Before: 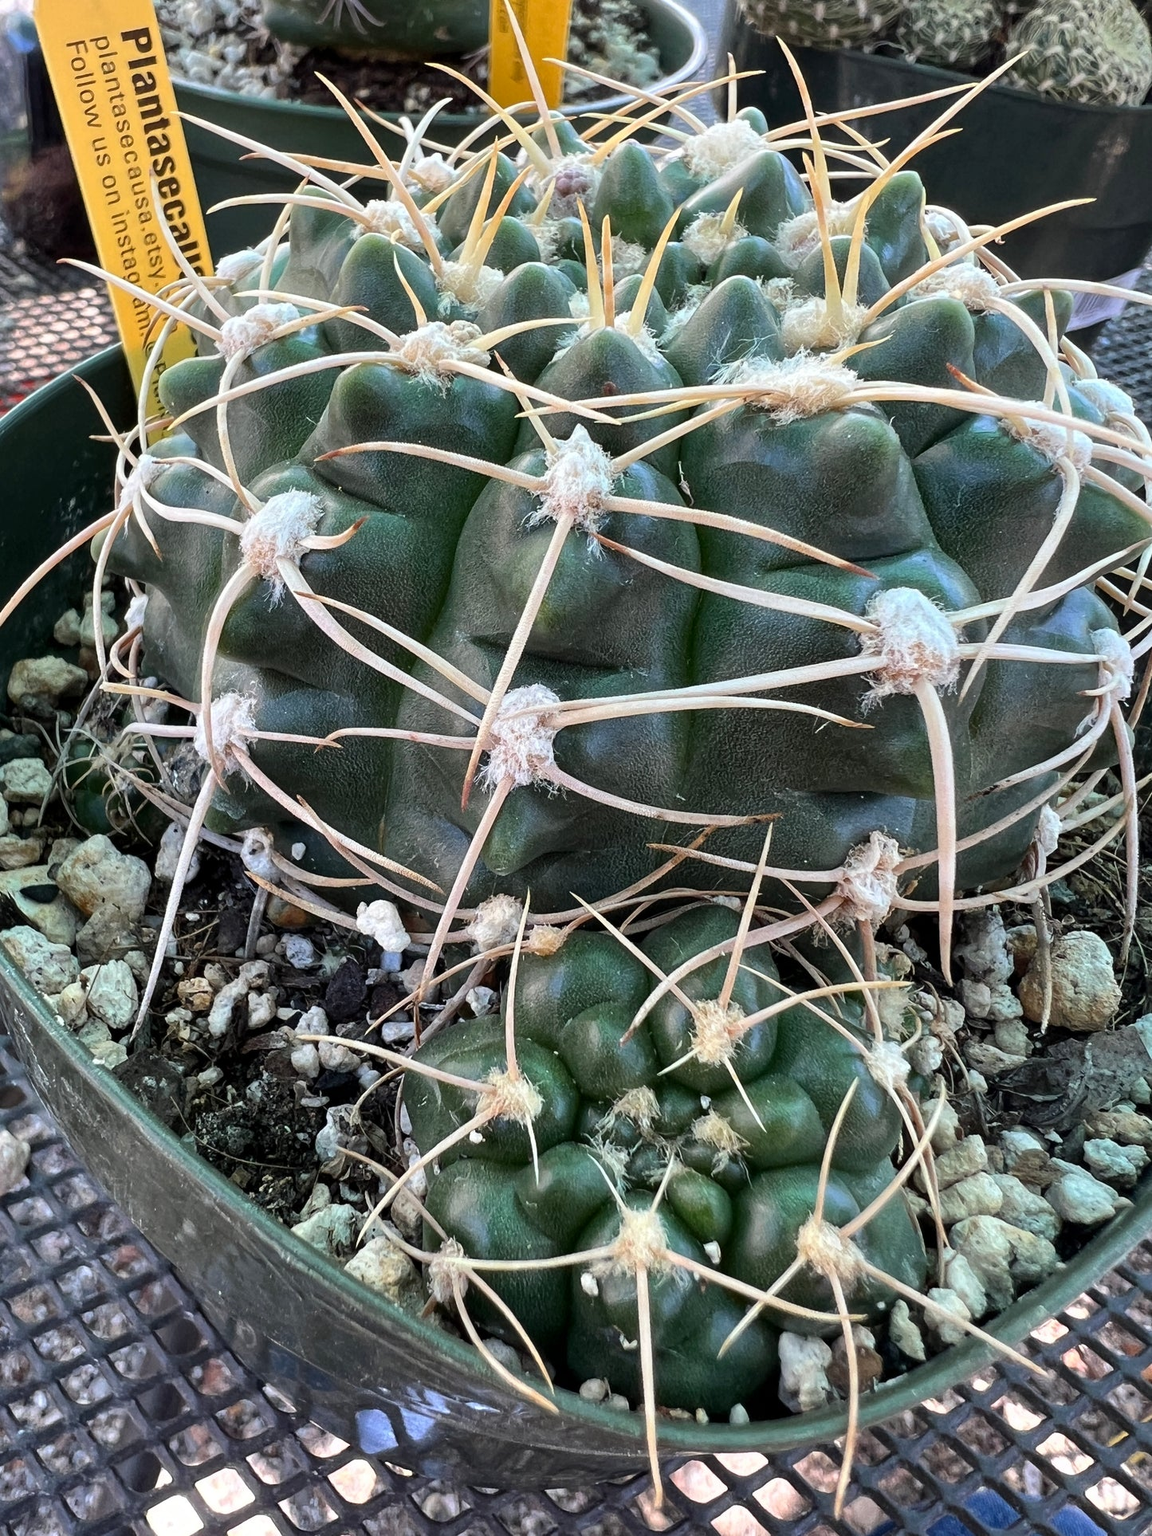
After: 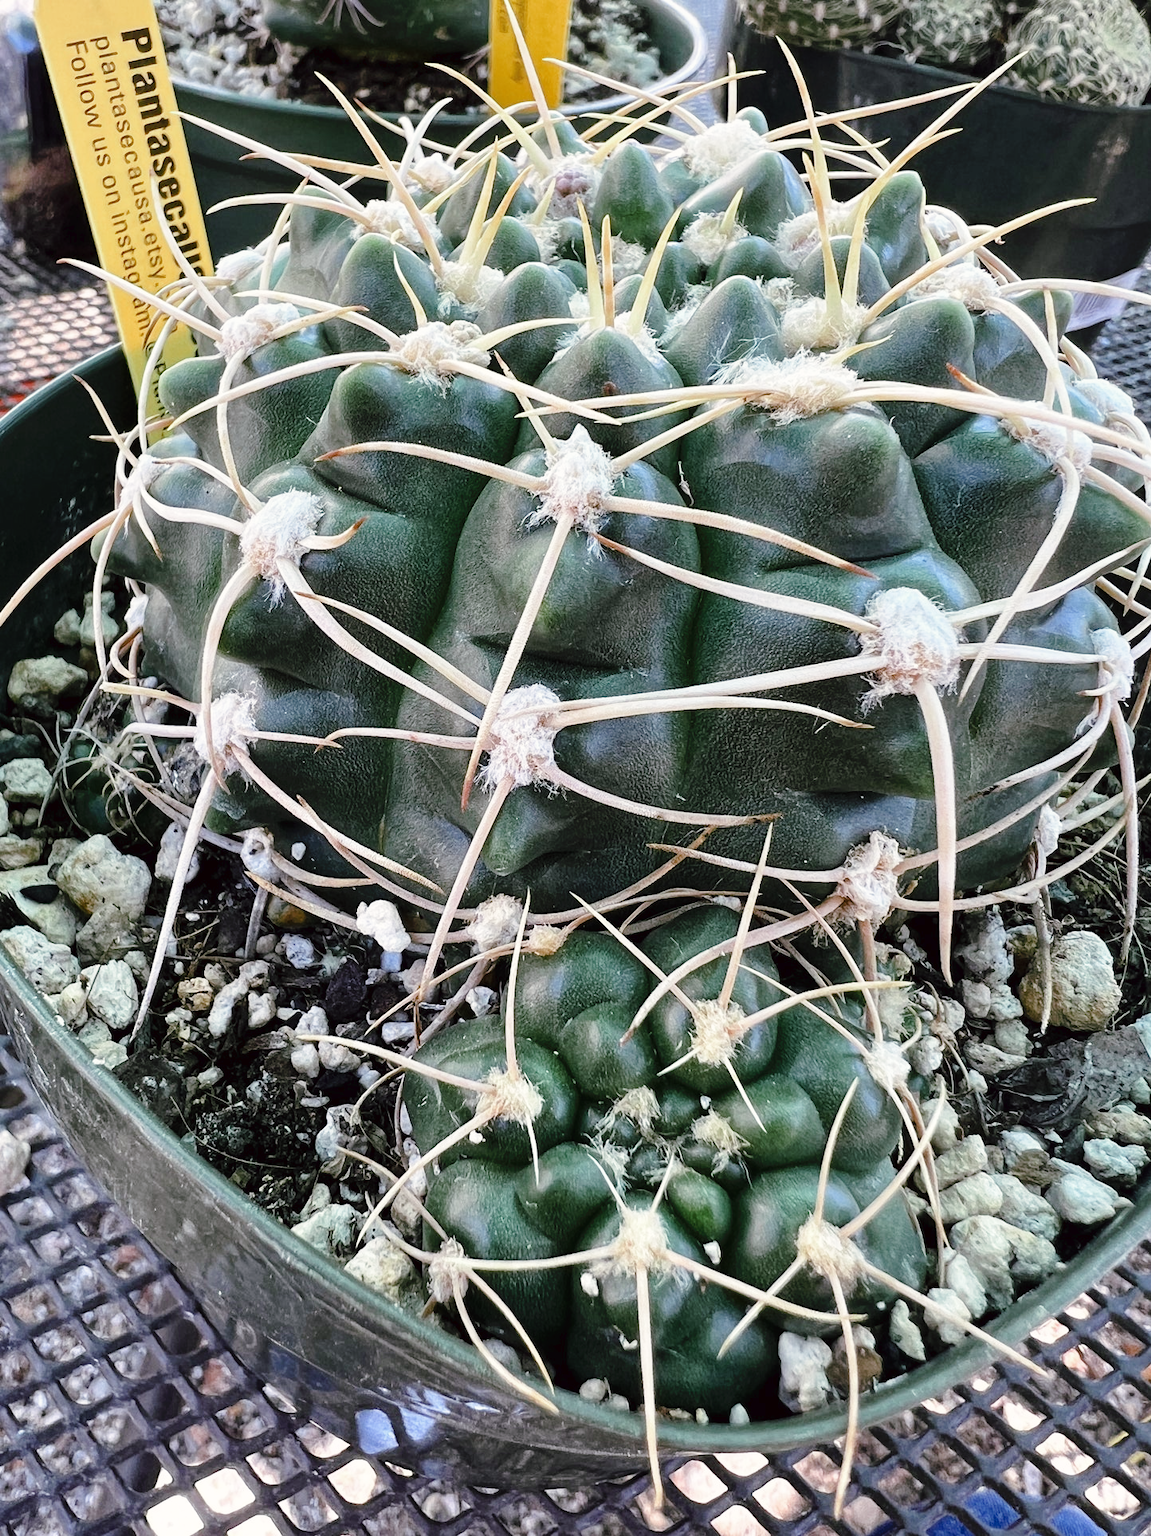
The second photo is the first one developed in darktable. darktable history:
tone curve: curves: ch0 [(0, 0) (0.003, 0.015) (0.011, 0.019) (0.025, 0.027) (0.044, 0.041) (0.069, 0.055) (0.1, 0.079) (0.136, 0.099) (0.177, 0.149) (0.224, 0.216) (0.277, 0.292) (0.335, 0.383) (0.399, 0.474) (0.468, 0.556) (0.543, 0.632) (0.623, 0.711) (0.709, 0.789) (0.801, 0.871) (0.898, 0.944) (1, 1)], preserve colors none
color look up table: target L [94.57, 92.18, 90.97, 90.58, 87.25, 84.41, 63.94, 60.28, 59.77, 45.28, 41.9, 25, 200.09, 88.39, 73.6, 73.87, 69.62, 63.89, 50.05, 51.17, 48.24, 46.43, 40.6, 26.48, 21.6, 14.68, 4.694, 80.21, 77.47, 70.55, 63.1, 64.01, 58.68, 55.16, 54.29, 48.83, 42.42, 36.18, 36.77, 33.59, 33.8, 16.83, 4.725, 95.85, 91.61, 70.42, 59.95, 53.19, 20.76], target a [-19.52, -29.71, -34.14, -28.26, -50.81, -23.67, -61.57, -30.87, -32.65, -39.19, -6.65, -19.57, 0, -0.998, 30.01, 15.37, 26.18, -0.07, 55.98, 59.01, 74.44, 19.33, 14.89, 27.26, 13.76, -1.559, 22.97, 25.52, 7.763, 5.013, 52.89, 47.7, 63.49, 69.21, 37.03, 27.5, 1.355, 12.08, 26.04, 48.09, 55.24, 33.97, 27.28, -7.87, -29.15, -24.52, -20.91, -4.19, -4.733], target b [24.91, 37.62, 19.08, 7.364, 26.34, 10.77, 36.41, 28.2, 9.037, 28.44, 14.39, 14.81, 0, 15.79, 6.826, 66.87, 49.69, 55.19, 16.03, 52.53, 26.59, 18.74, 37.36, 34.81, 29.74, 15.63, 3.835, -23.35, -5.831, -36.91, -11.38, -47.44, -28.89, -57.31, -31.98, -68.85, -0.608, -64.03, -18.64, -5.824, -76.76, -54.08, -37.63, 0.041, -6.612, -25.8, -8.351, -45.34, -13.73], num patches 49
